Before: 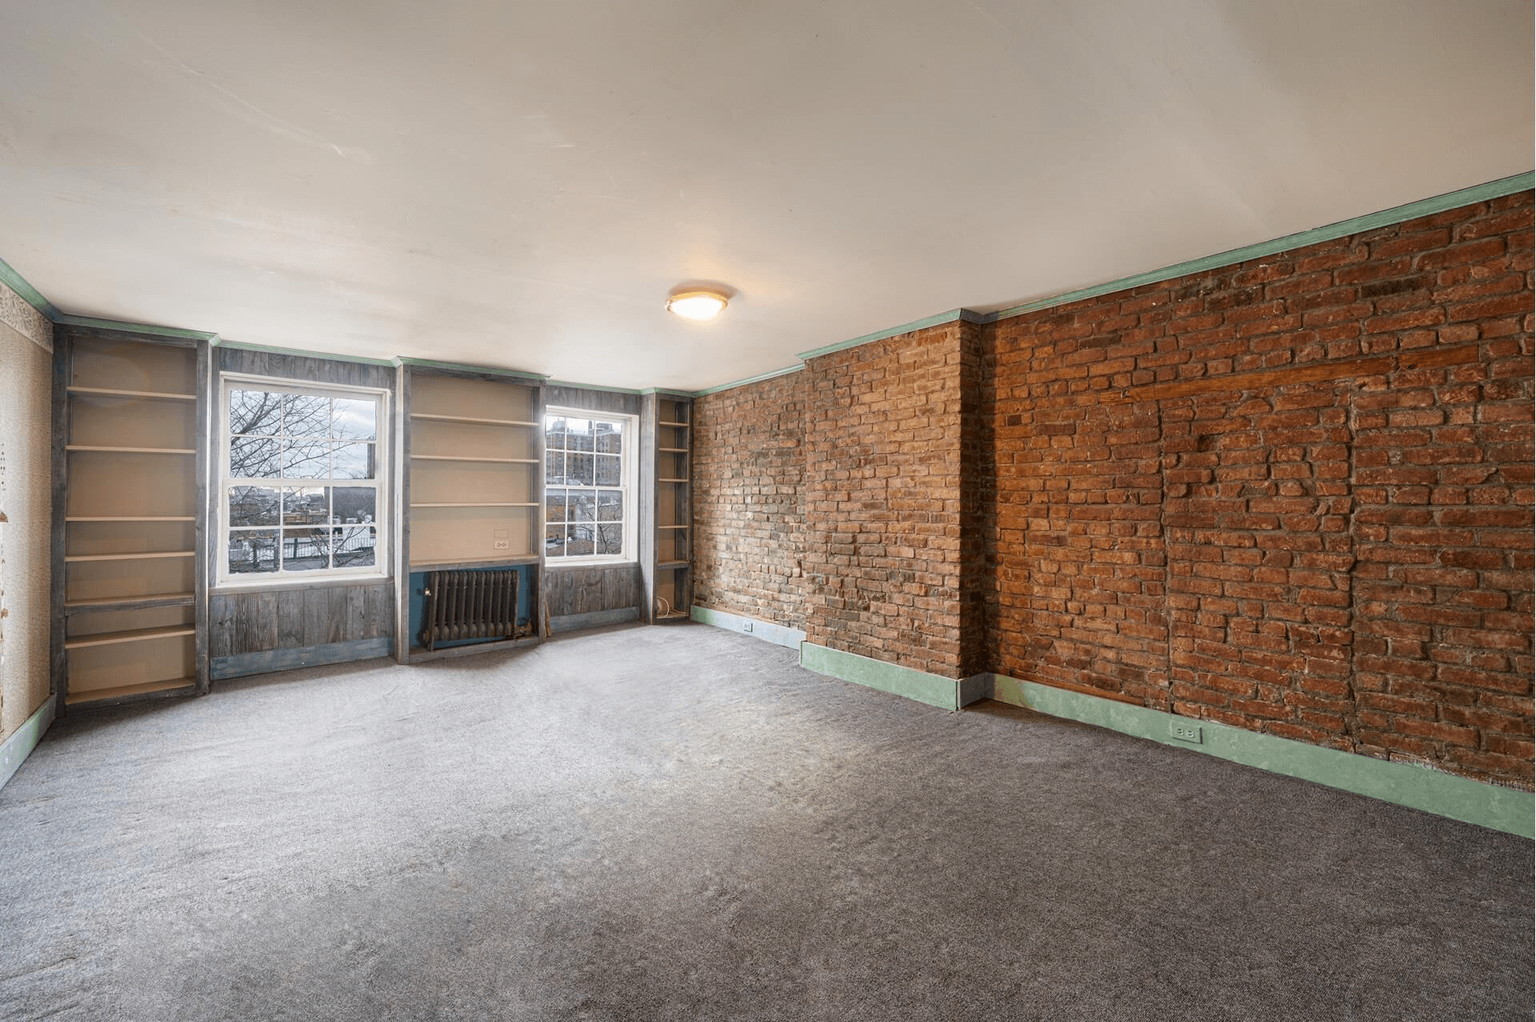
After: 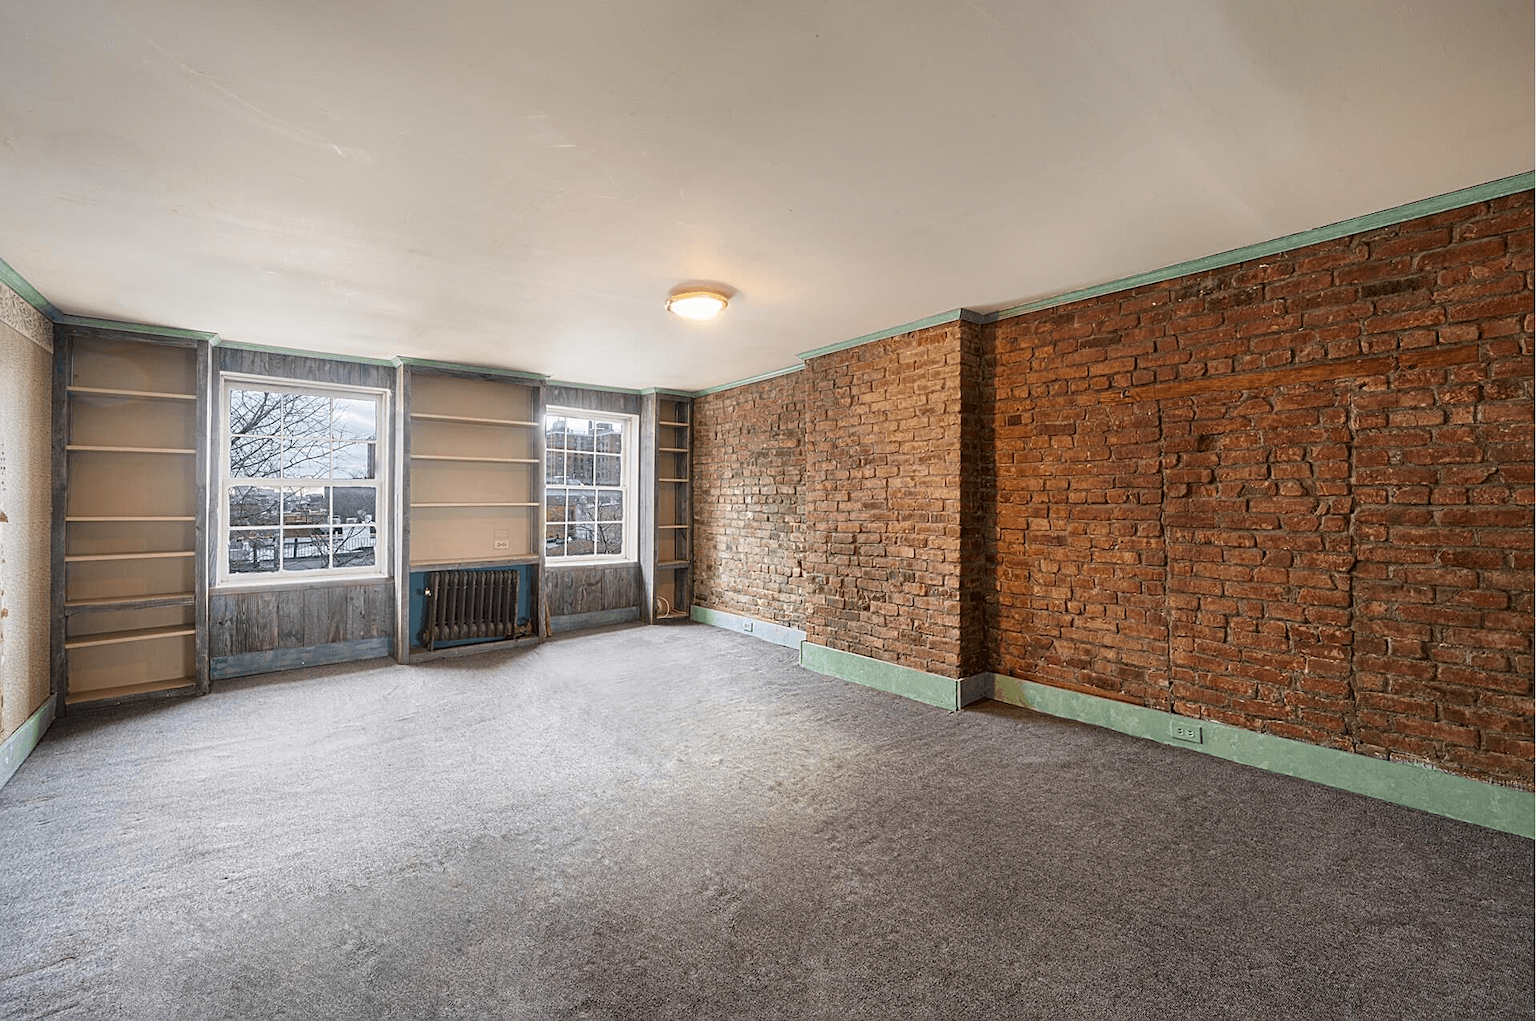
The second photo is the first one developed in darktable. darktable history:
sharpen: on, module defaults
velvia: strength 8.72%
